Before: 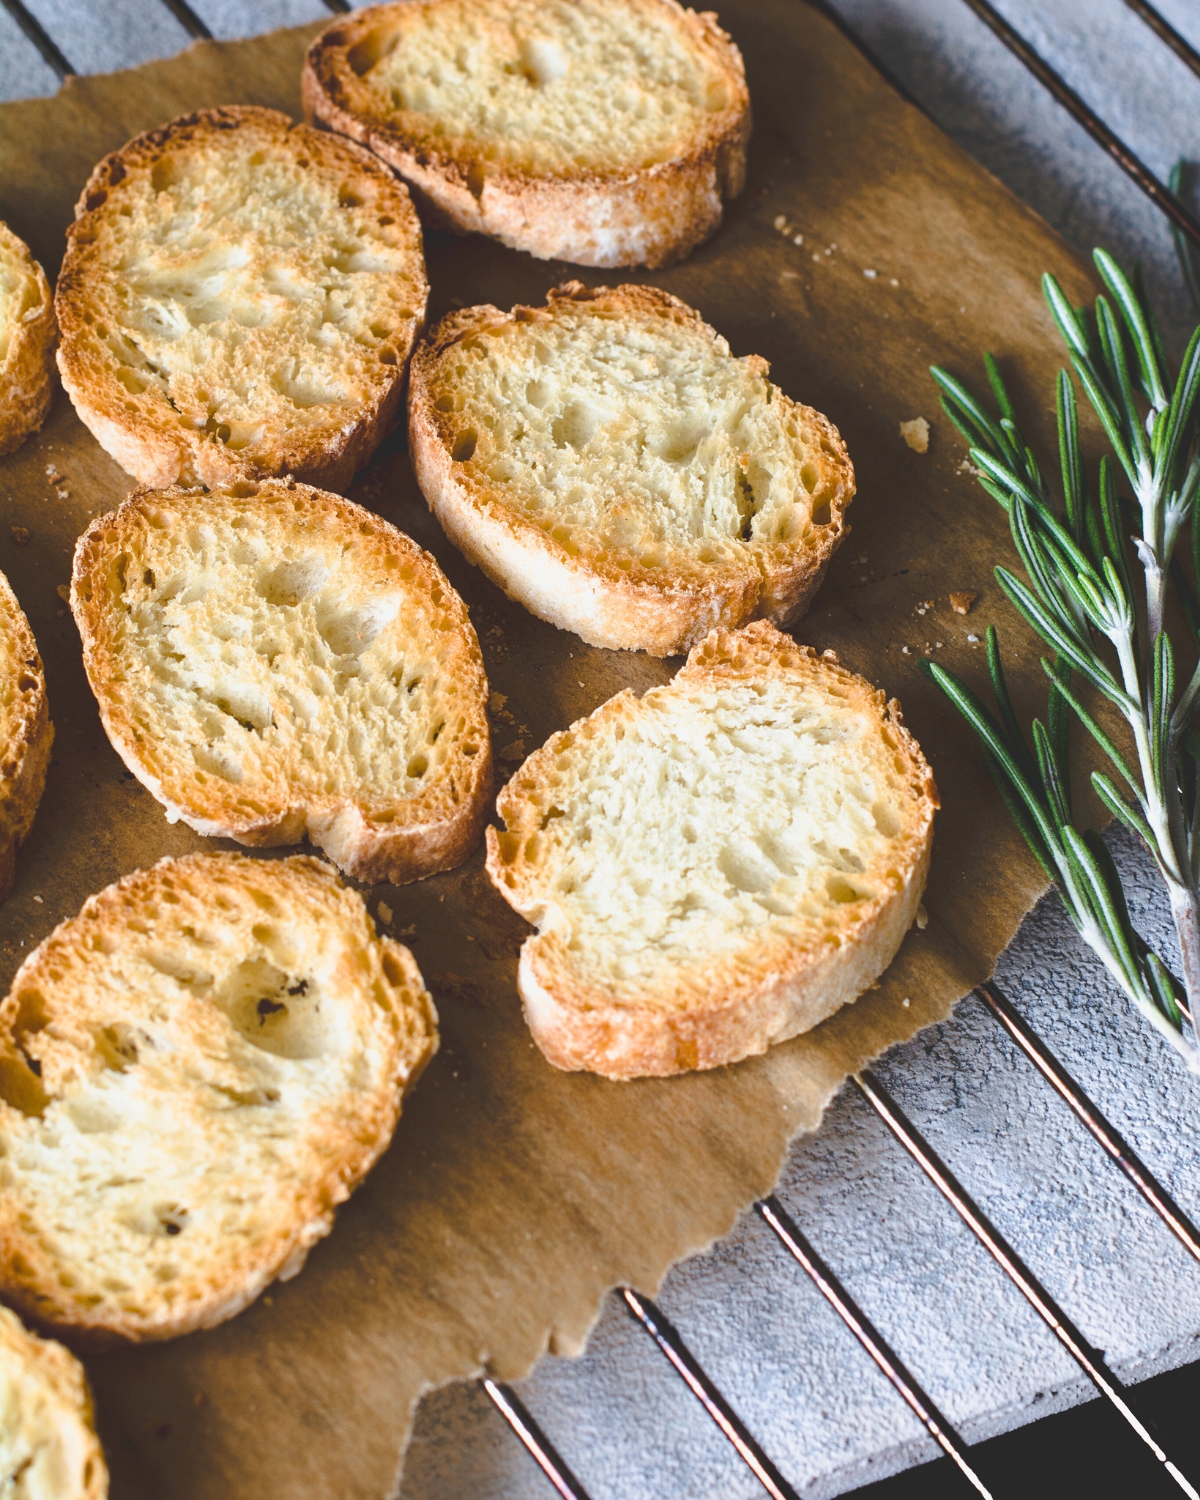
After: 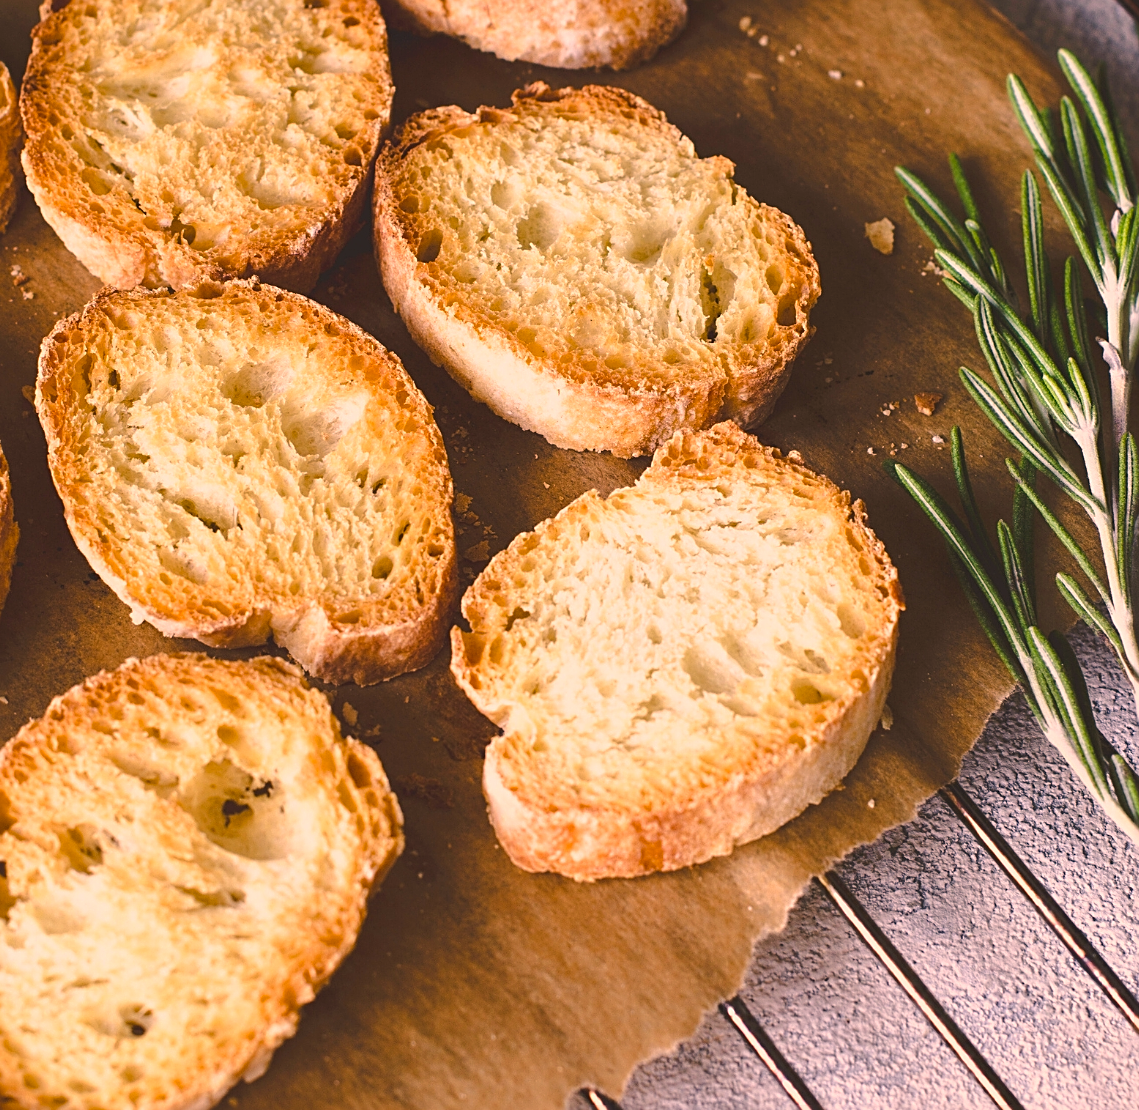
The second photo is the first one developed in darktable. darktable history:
crop and rotate: left 2.919%, top 13.318%, right 2.141%, bottom 12.652%
color correction: highlights a* 20.96, highlights b* 19.87
sharpen: on, module defaults
